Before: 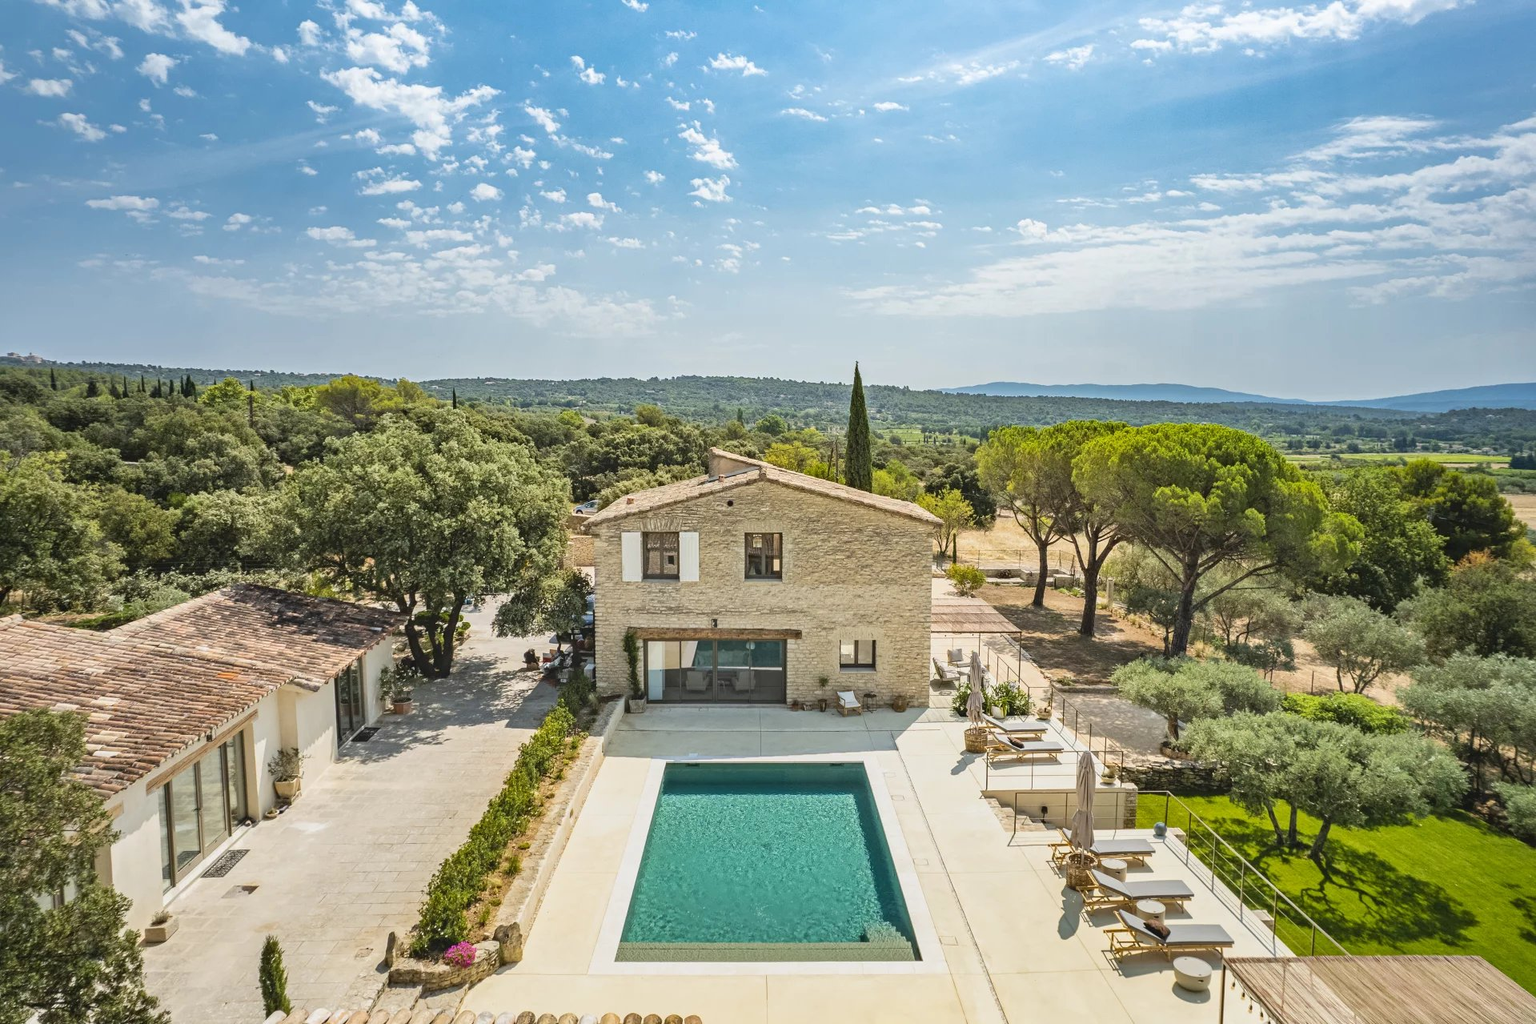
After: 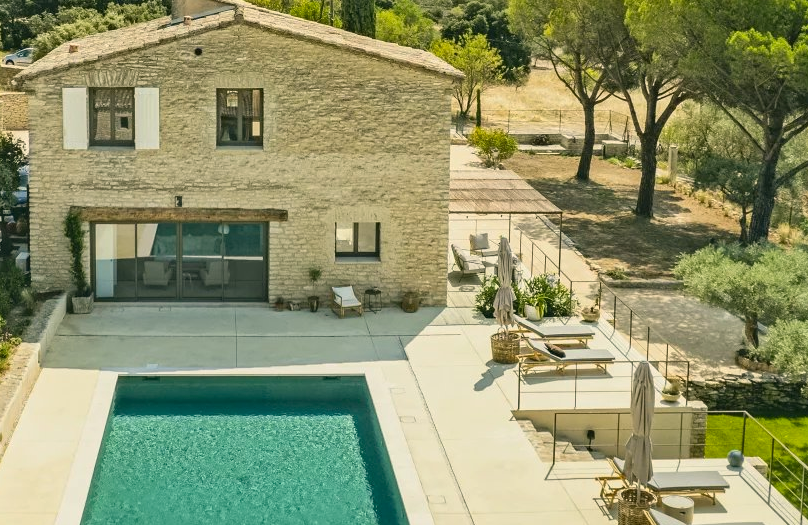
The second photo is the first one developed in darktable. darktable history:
color correction: highlights a* -0.482, highlights b* 9.48, shadows a* -9.48, shadows b* 0.803
crop: left 37.221%, top 45.169%, right 20.63%, bottom 13.777%
